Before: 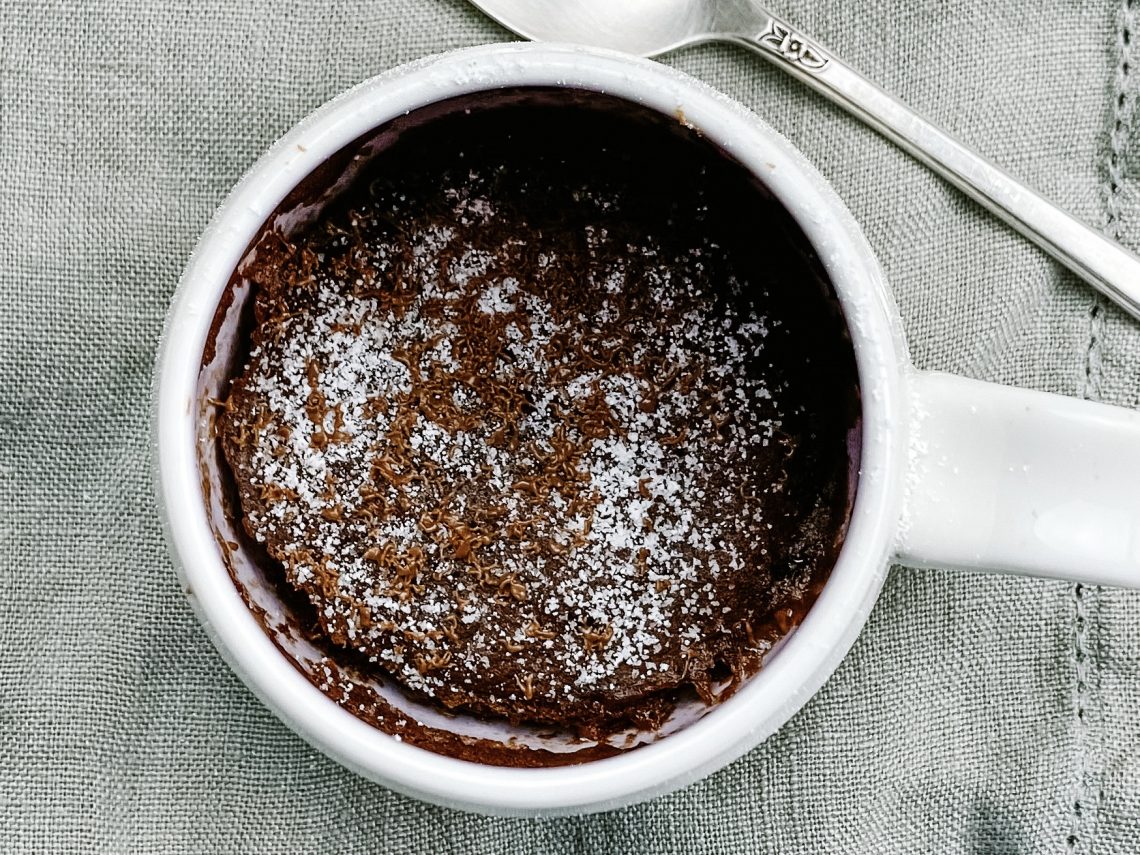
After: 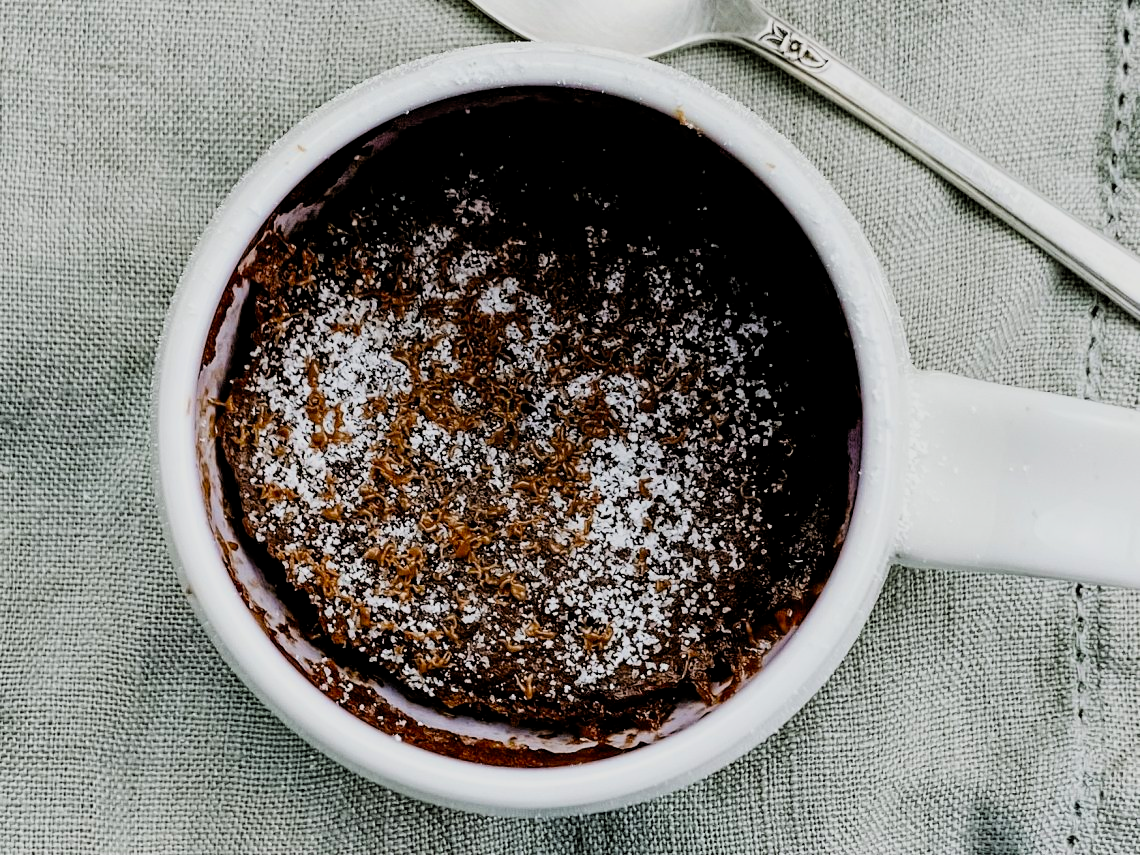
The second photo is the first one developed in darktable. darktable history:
color correction: highlights a* -0.182, highlights b* -0.124
filmic rgb: black relative exposure -7.75 EV, white relative exposure 4.4 EV, threshold 3 EV, target black luminance 0%, hardness 3.76, latitude 50.51%, contrast 1.074, highlights saturation mix 10%, shadows ↔ highlights balance -0.22%, color science v4 (2020), enable highlight reconstruction true
